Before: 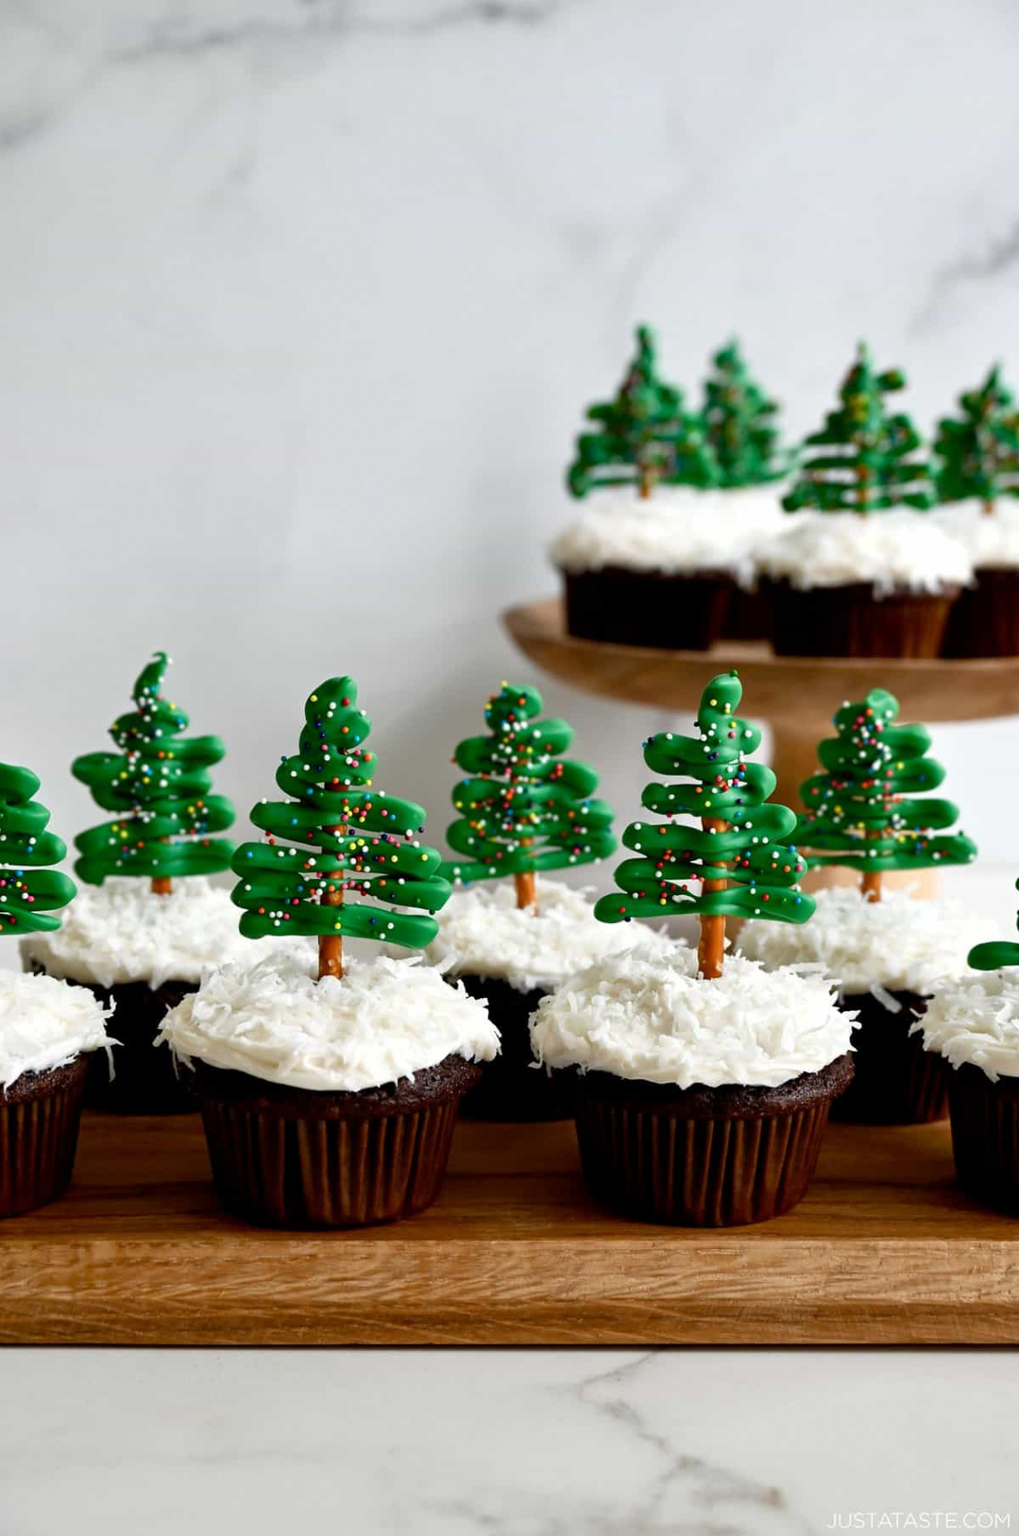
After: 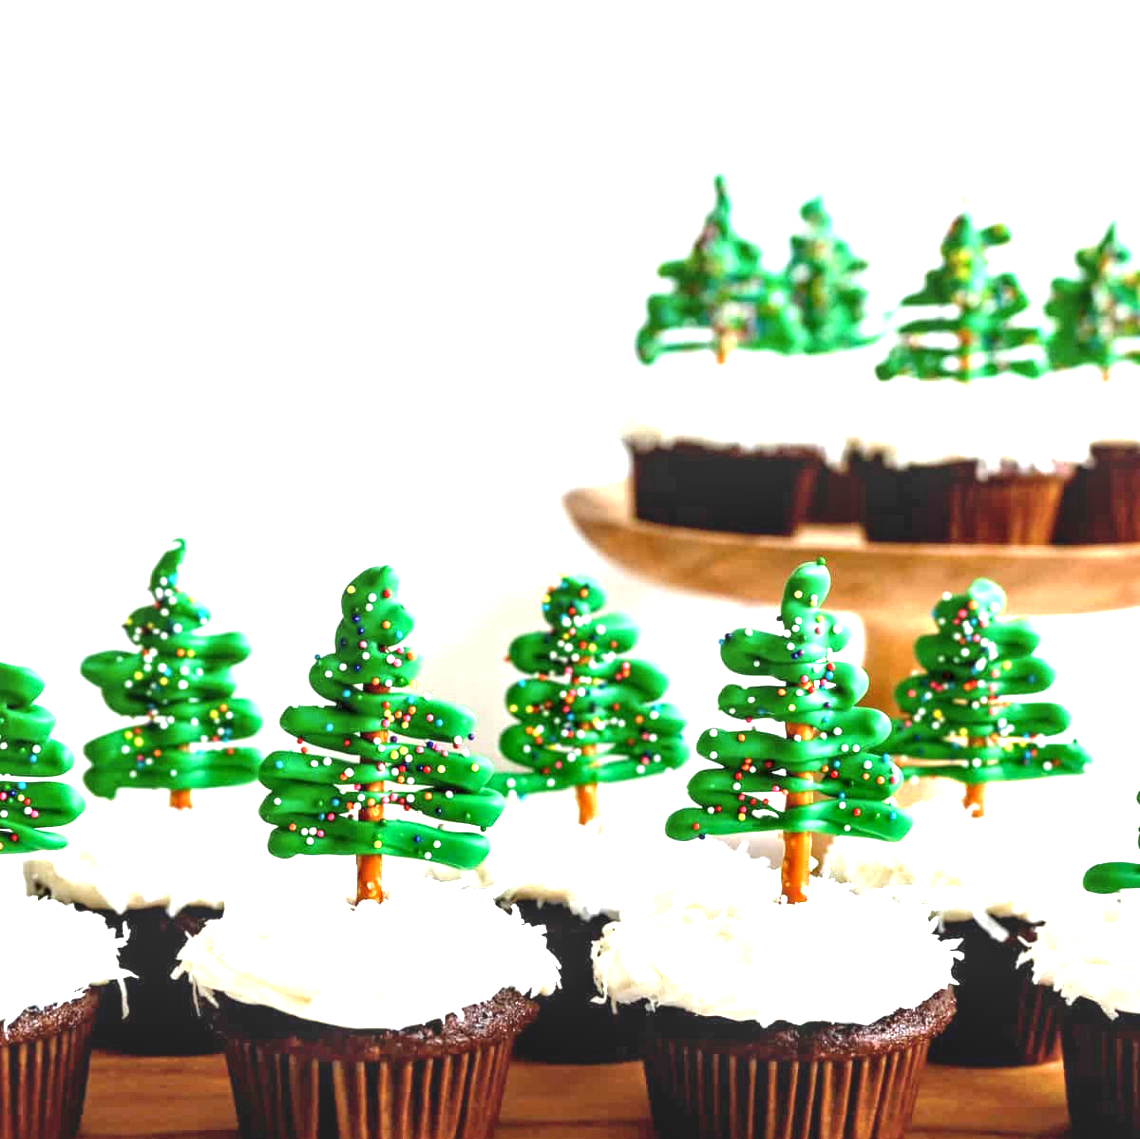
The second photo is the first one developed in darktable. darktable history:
local contrast: on, module defaults
crop: top 11.182%, bottom 22.52%
exposure: black level correction 0, exposure 1.871 EV, compensate exposure bias true, compensate highlight preservation false
